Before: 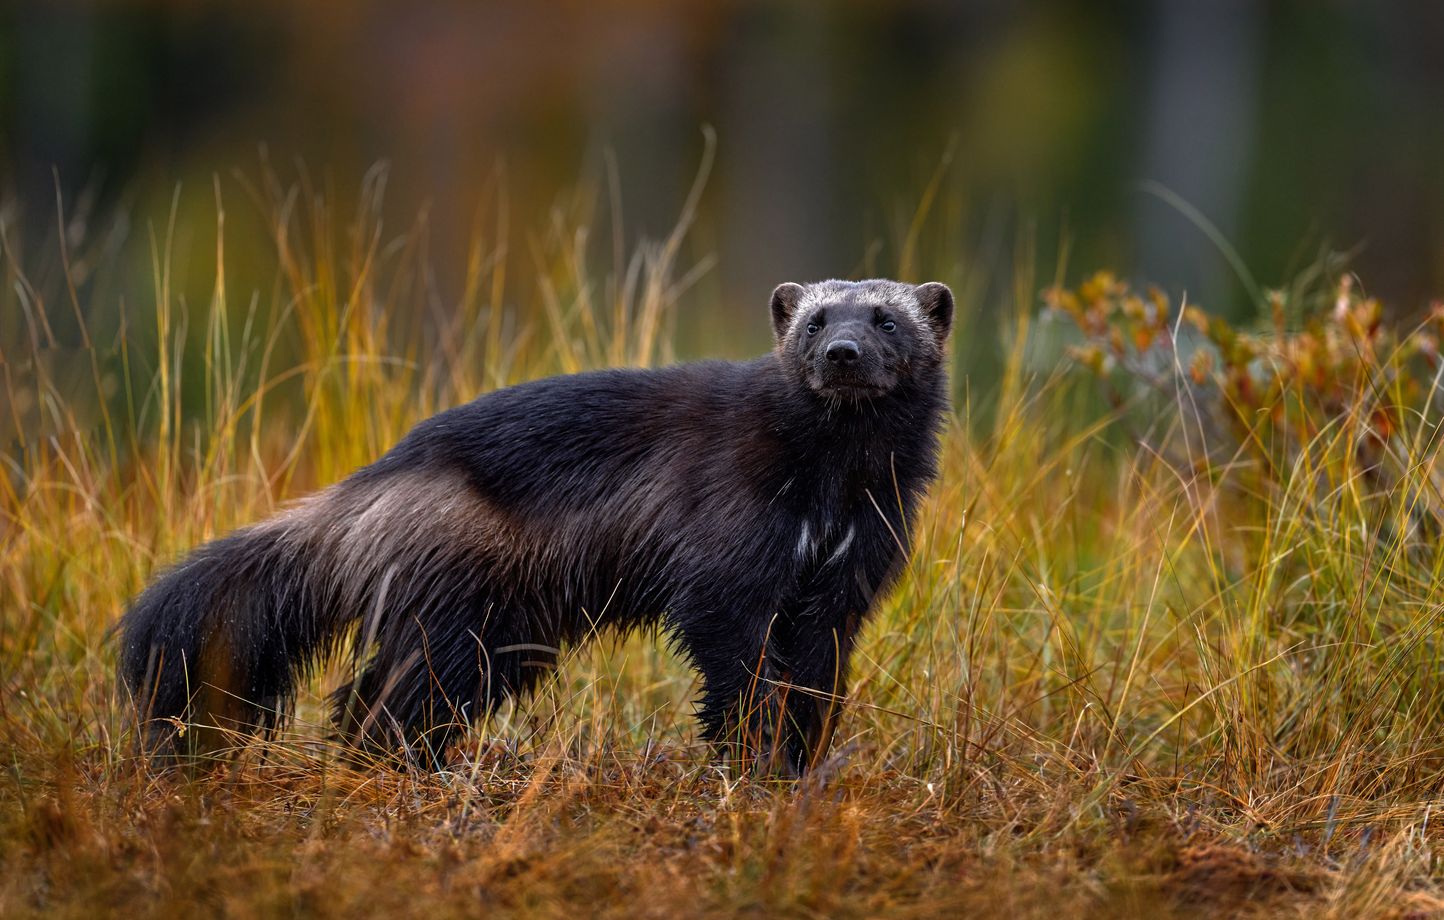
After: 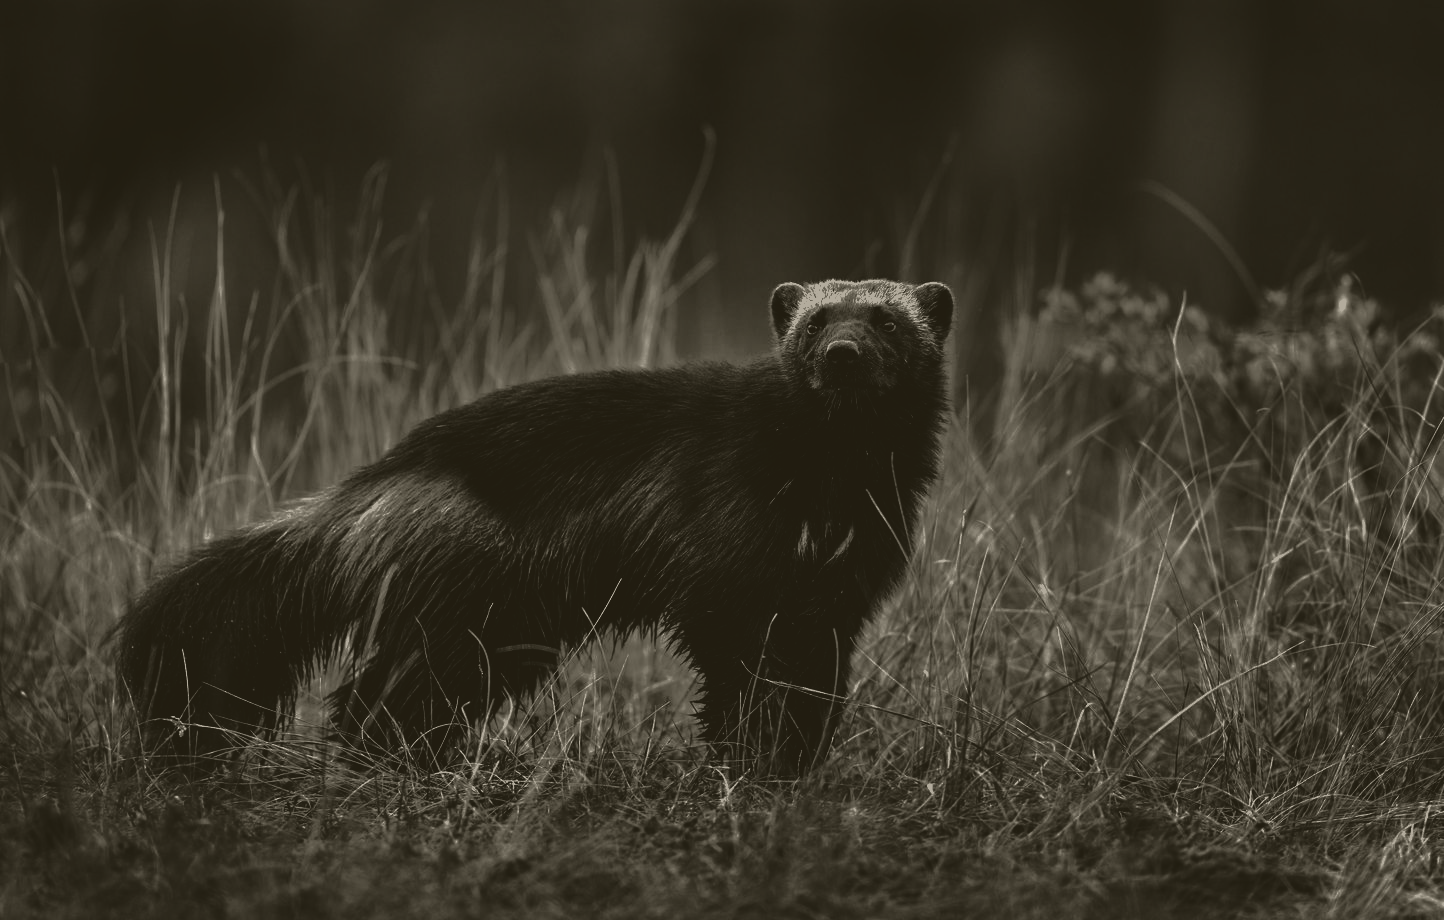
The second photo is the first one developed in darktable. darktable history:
contrast brightness saturation: brightness -1, saturation 1
exposure: black level correction 0, exposure 1 EV, compensate exposure bias true, compensate highlight preservation false
colorize: hue 41.44°, saturation 22%, source mix 60%, lightness 10.61%
shadows and highlights: on, module defaults
